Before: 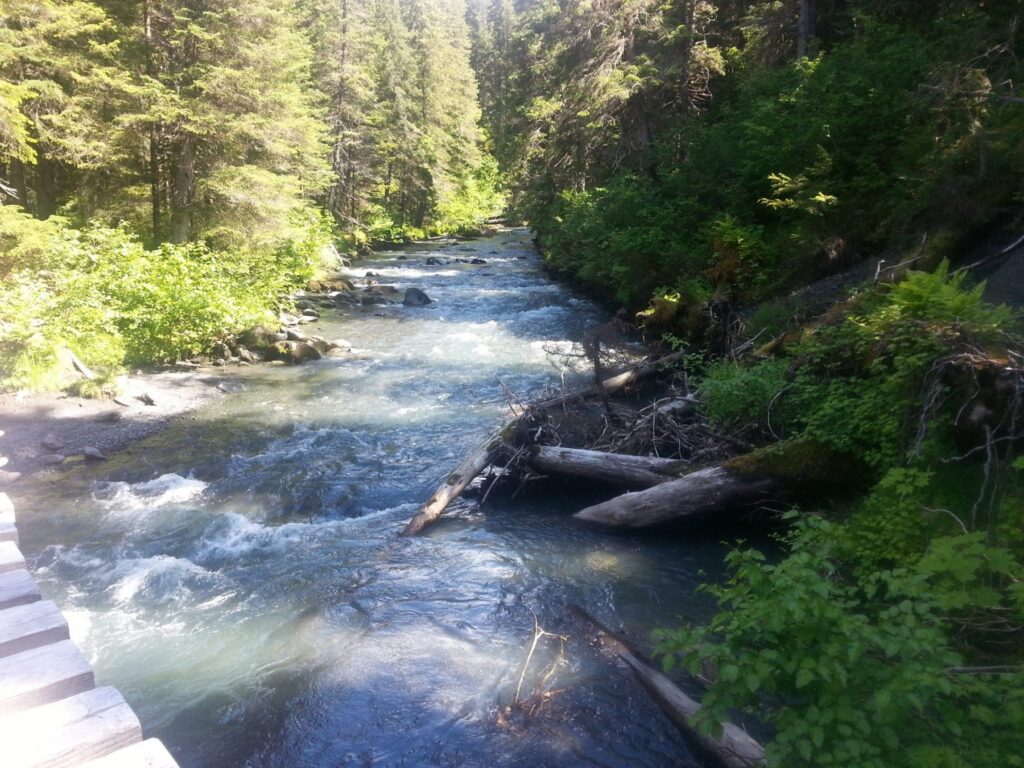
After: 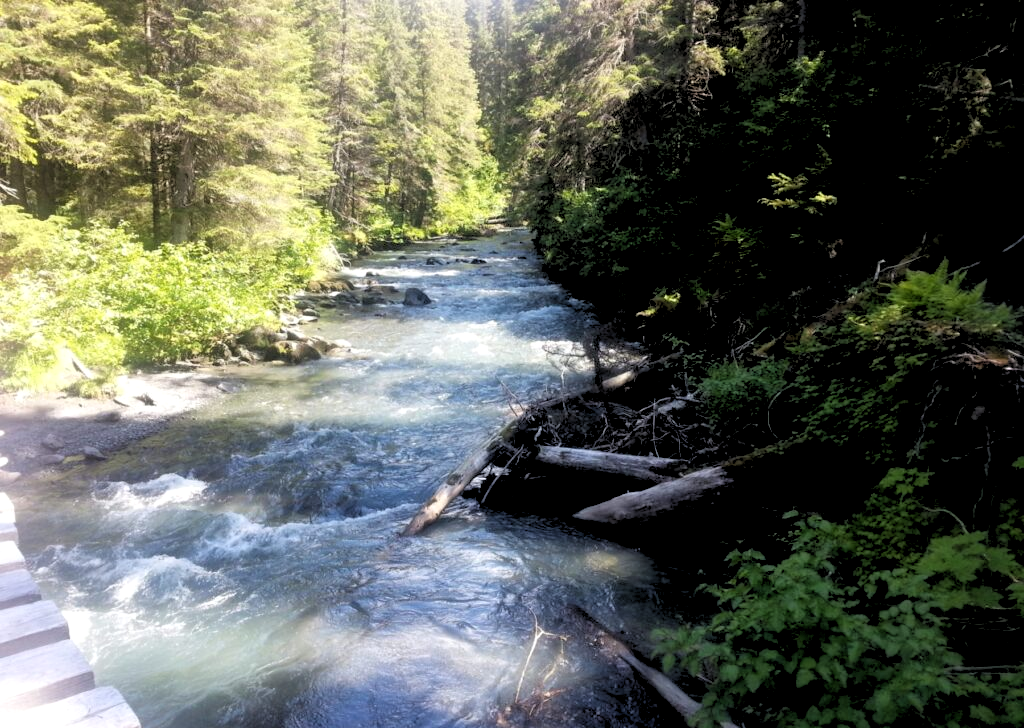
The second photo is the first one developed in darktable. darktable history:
crop and rotate: top 0%, bottom 5.097%
rgb levels: levels [[0.029, 0.461, 0.922], [0, 0.5, 1], [0, 0.5, 1]]
